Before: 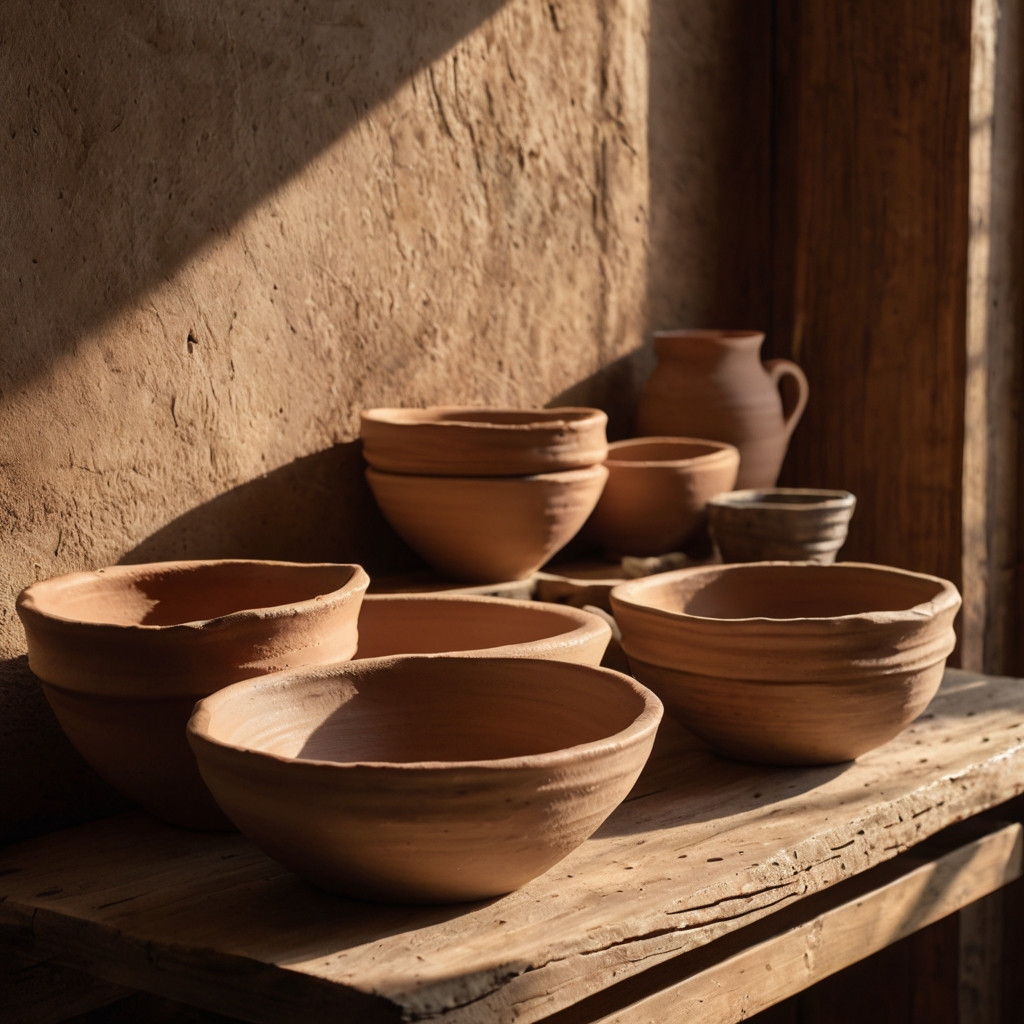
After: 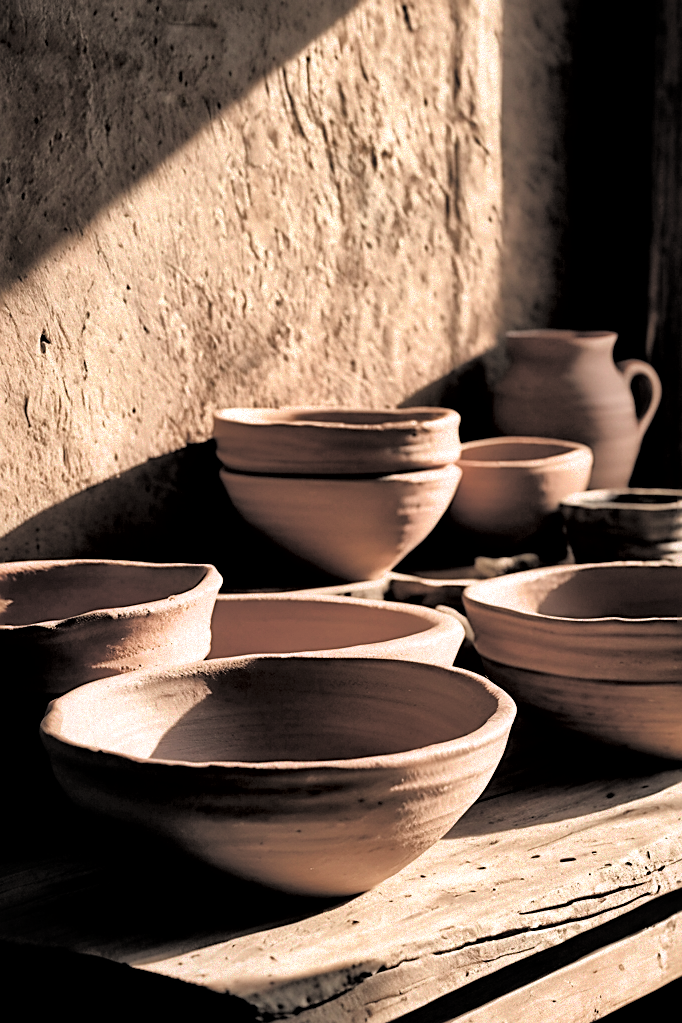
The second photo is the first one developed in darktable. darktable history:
sharpen: on, module defaults
filmic rgb: black relative exposure -1 EV, white relative exposure 2.05 EV, hardness 1.52, contrast 2.25, enable highlight reconstruction true
crop and rotate: left 14.436%, right 18.898%
color balance rgb: global offset › luminance -0.5%, perceptual saturation grading › highlights -17.77%, perceptual saturation grading › mid-tones 33.1%, perceptual saturation grading › shadows 50.52%, perceptual brilliance grading › highlights 10.8%, perceptual brilliance grading › shadows -10.8%, global vibrance 24.22%, contrast -25%
exposure: black level correction -0.087, compensate highlight preservation false
local contrast: mode bilateral grid, contrast 20, coarseness 50, detail 171%, midtone range 0.2
